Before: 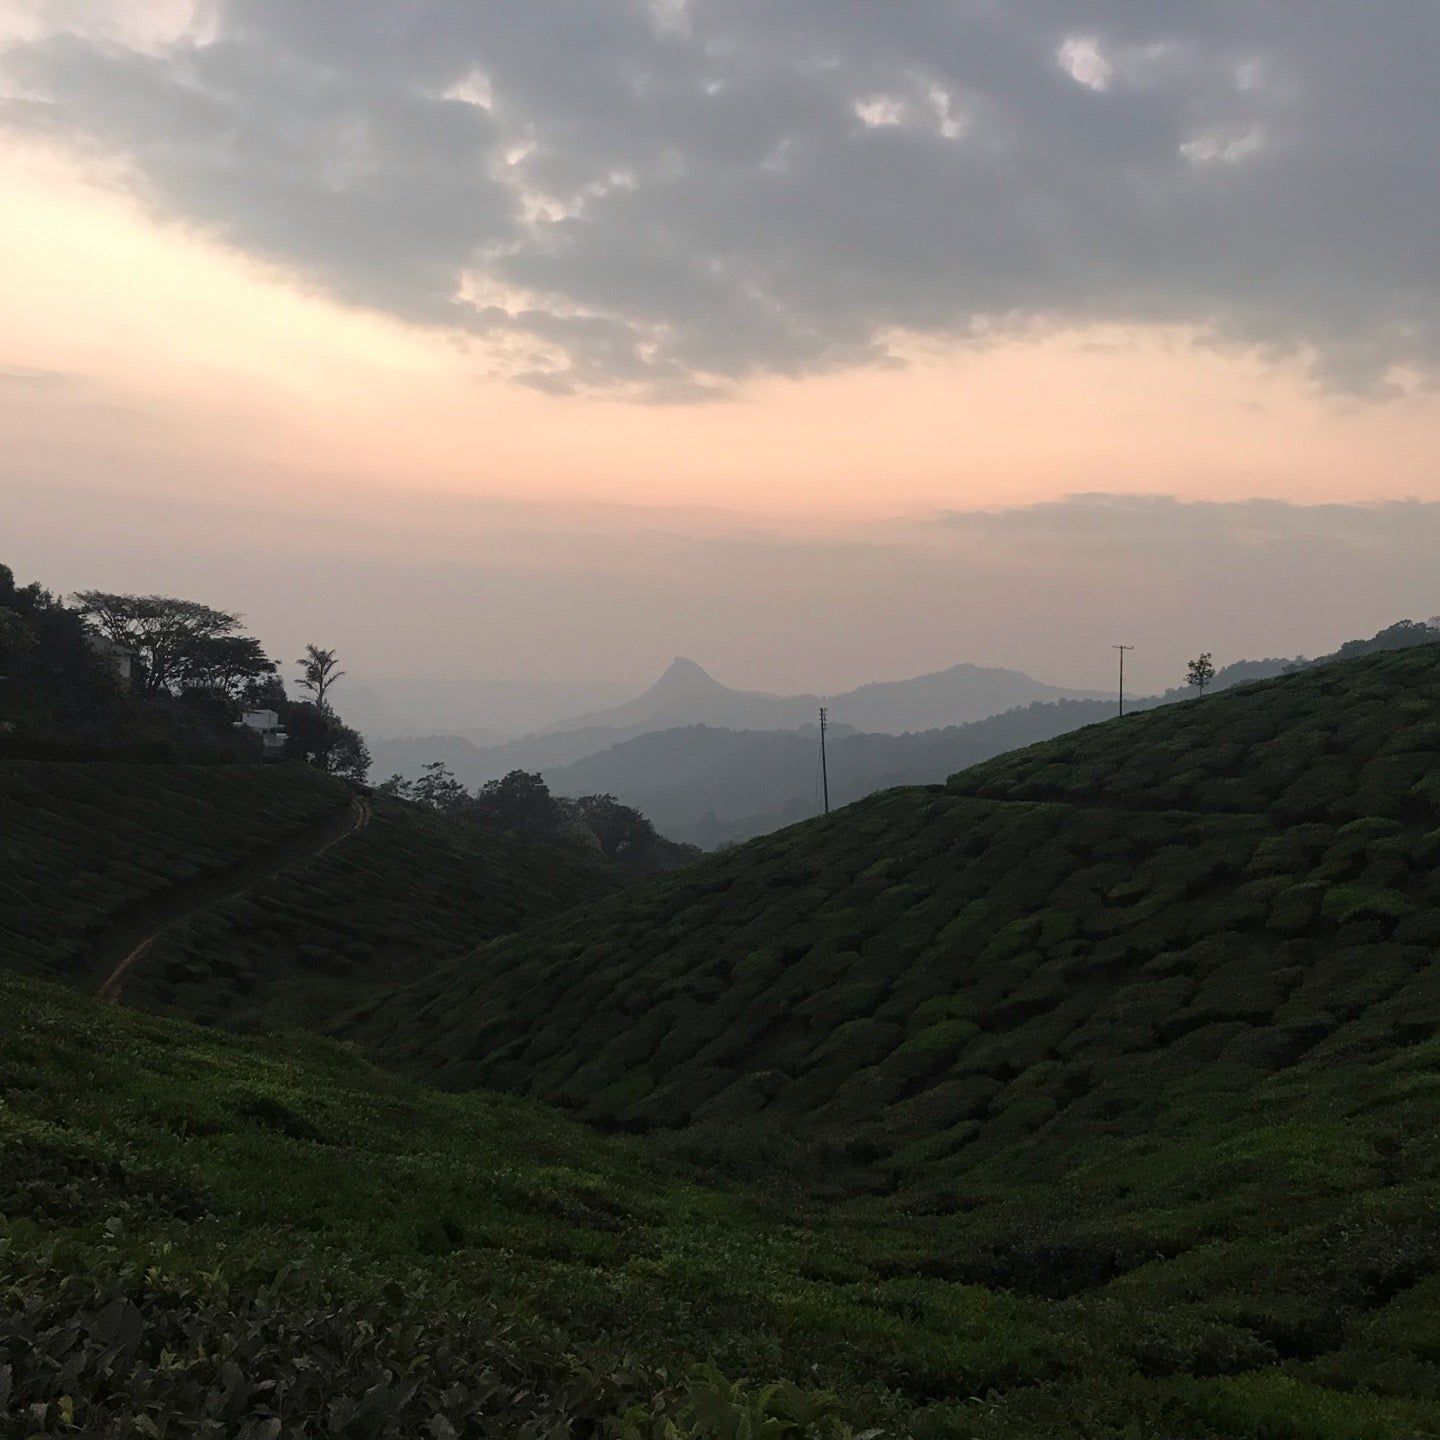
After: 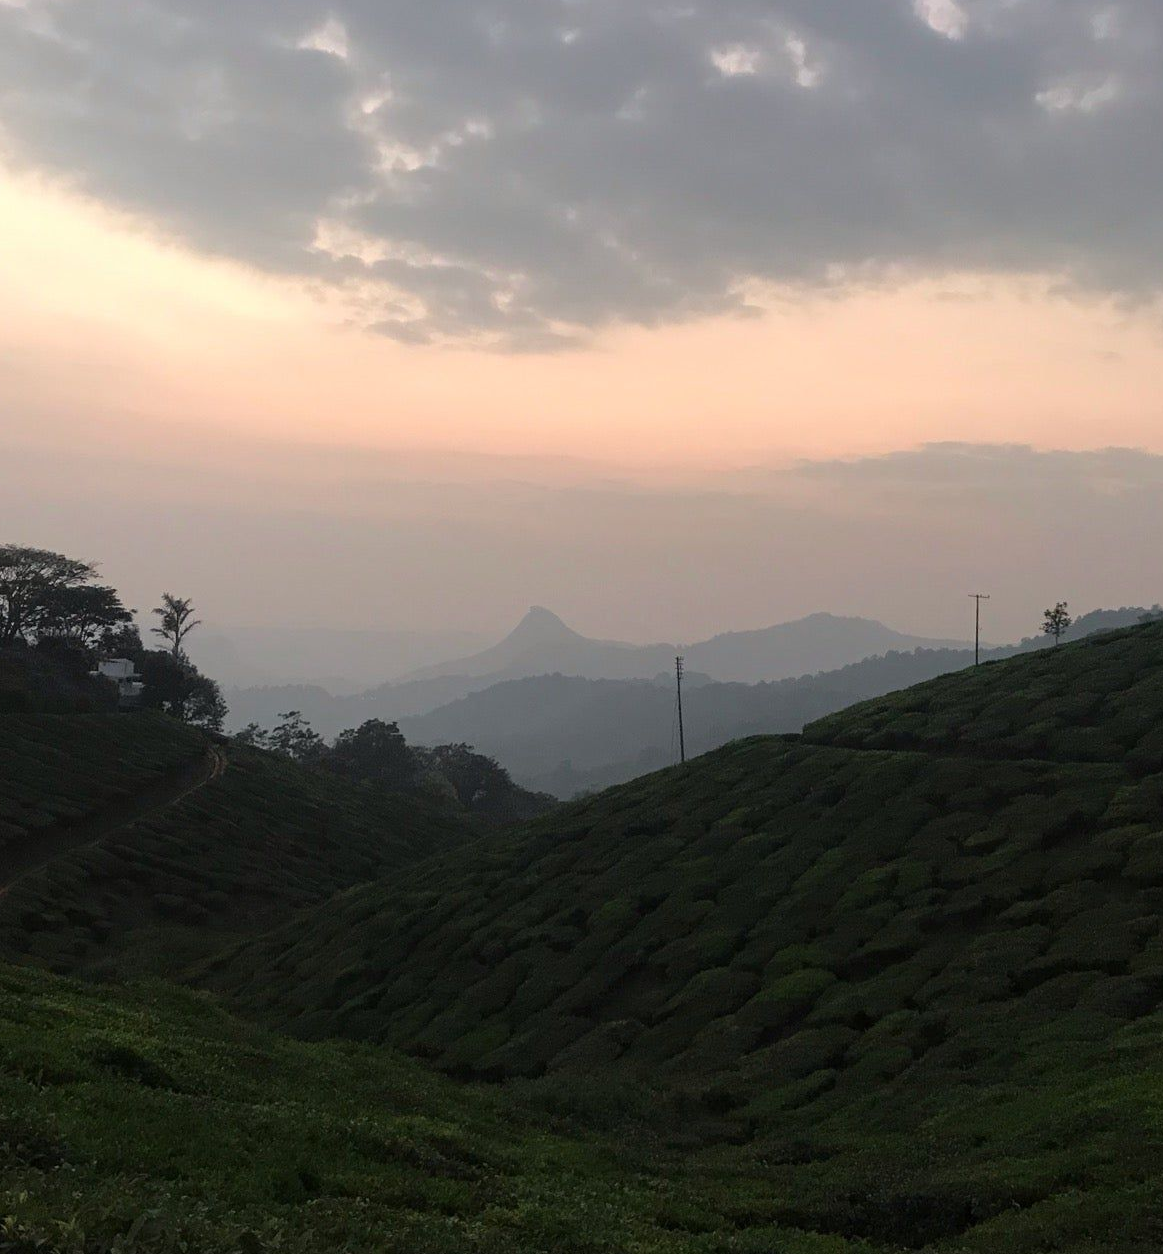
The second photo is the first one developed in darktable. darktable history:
crop: left 10.003%, top 3.601%, right 9.214%, bottom 9.26%
